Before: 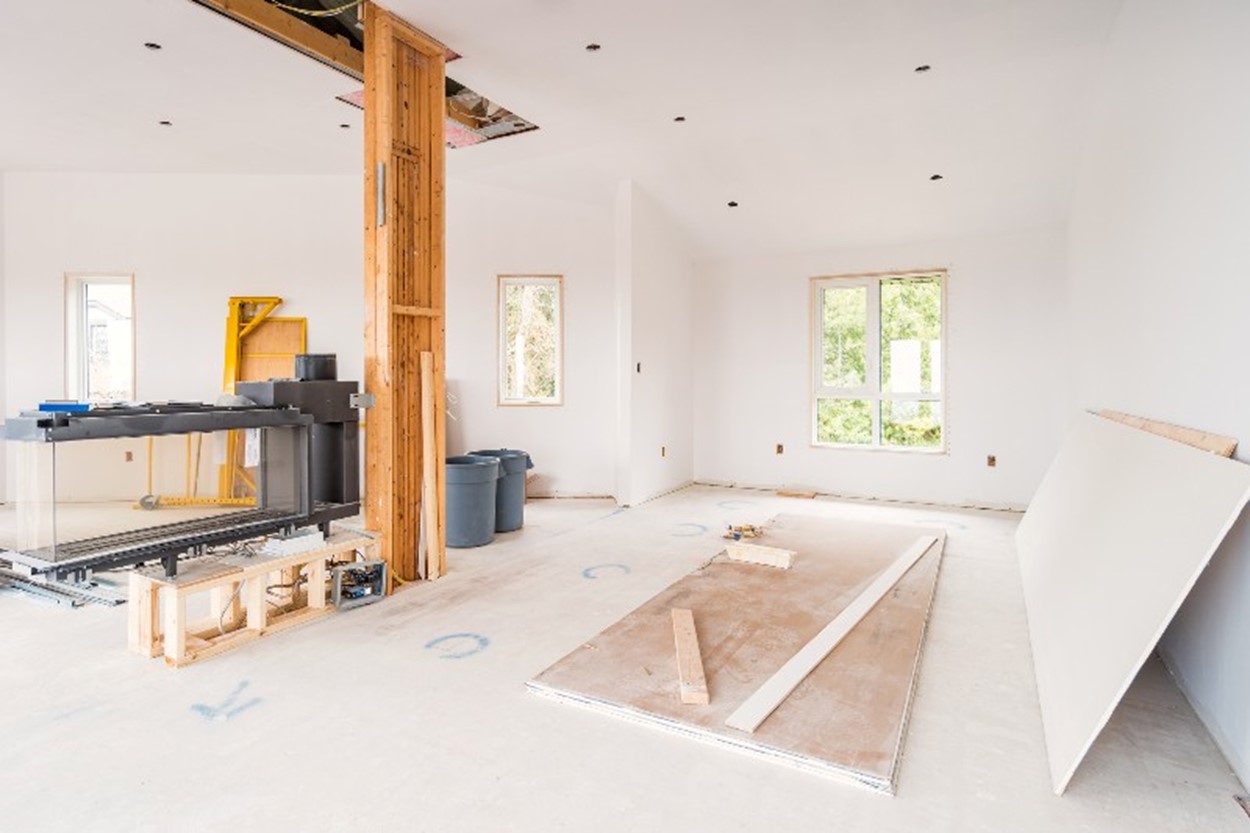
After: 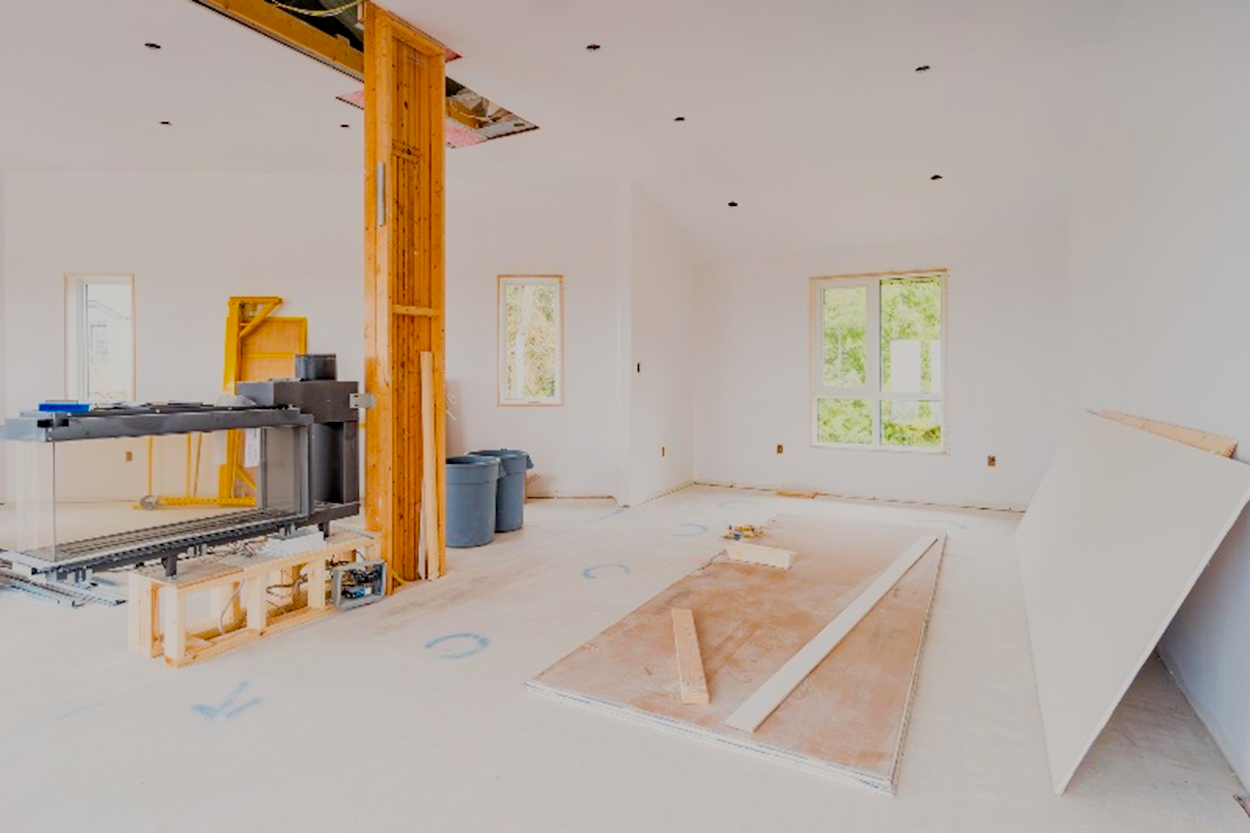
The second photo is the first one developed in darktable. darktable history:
haze removal: compatibility mode true, adaptive false
rotate and perspective: crop left 0, crop top 0
filmic rgb: black relative exposure -8.79 EV, white relative exposure 4.98 EV, threshold 6 EV, target black luminance 0%, hardness 3.77, latitude 66.34%, contrast 0.822, highlights saturation mix 10%, shadows ↔ highlights balance 20%, add noise in highlights 0.1, color science v4 (2020), iterations of high-quality reconstruction 0, type of noise poissonian, enable highlight reconstruction true
